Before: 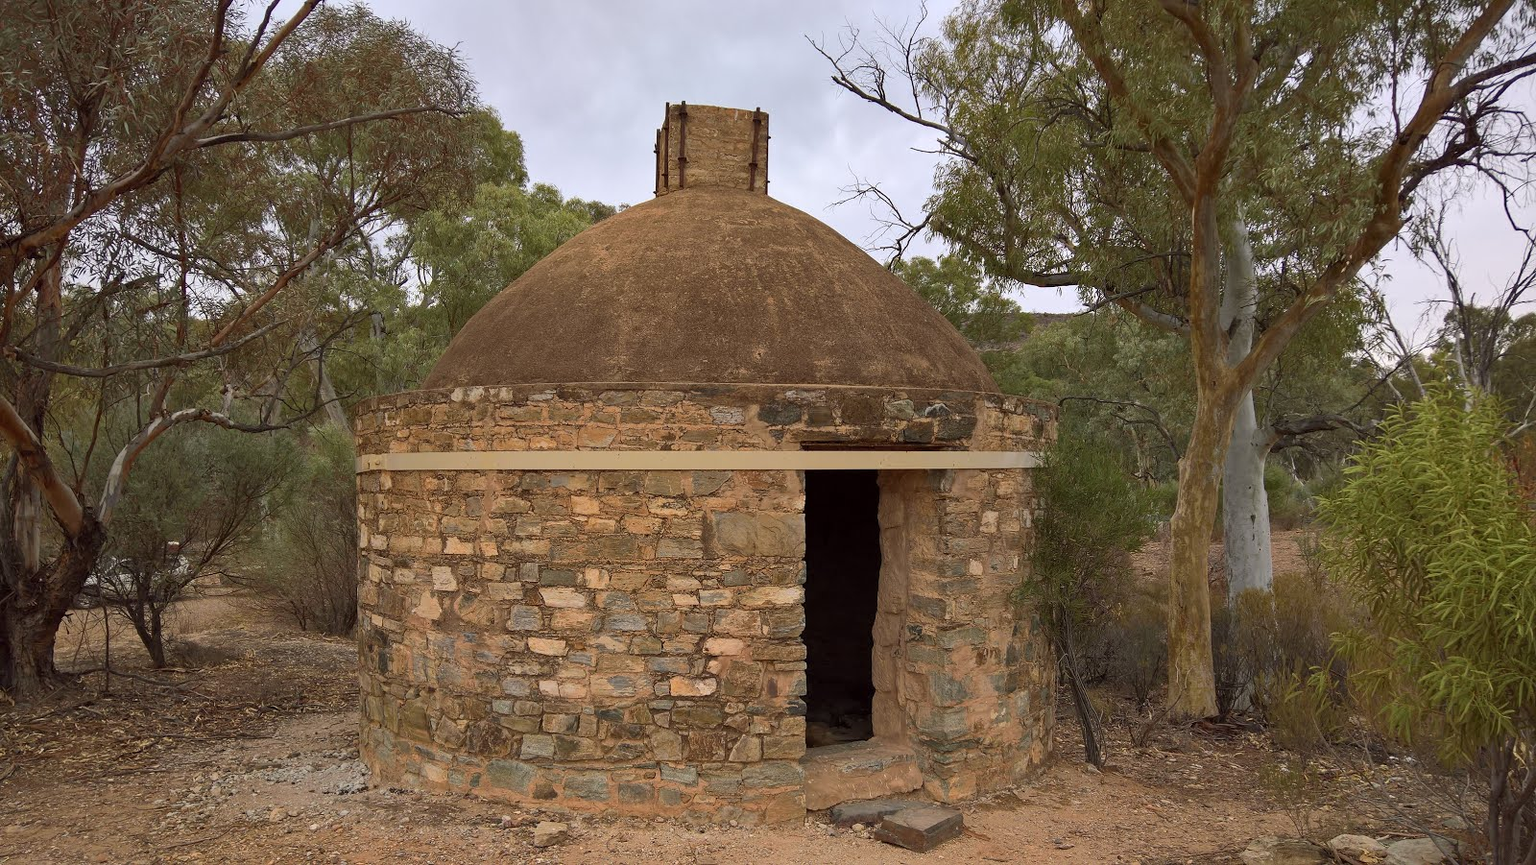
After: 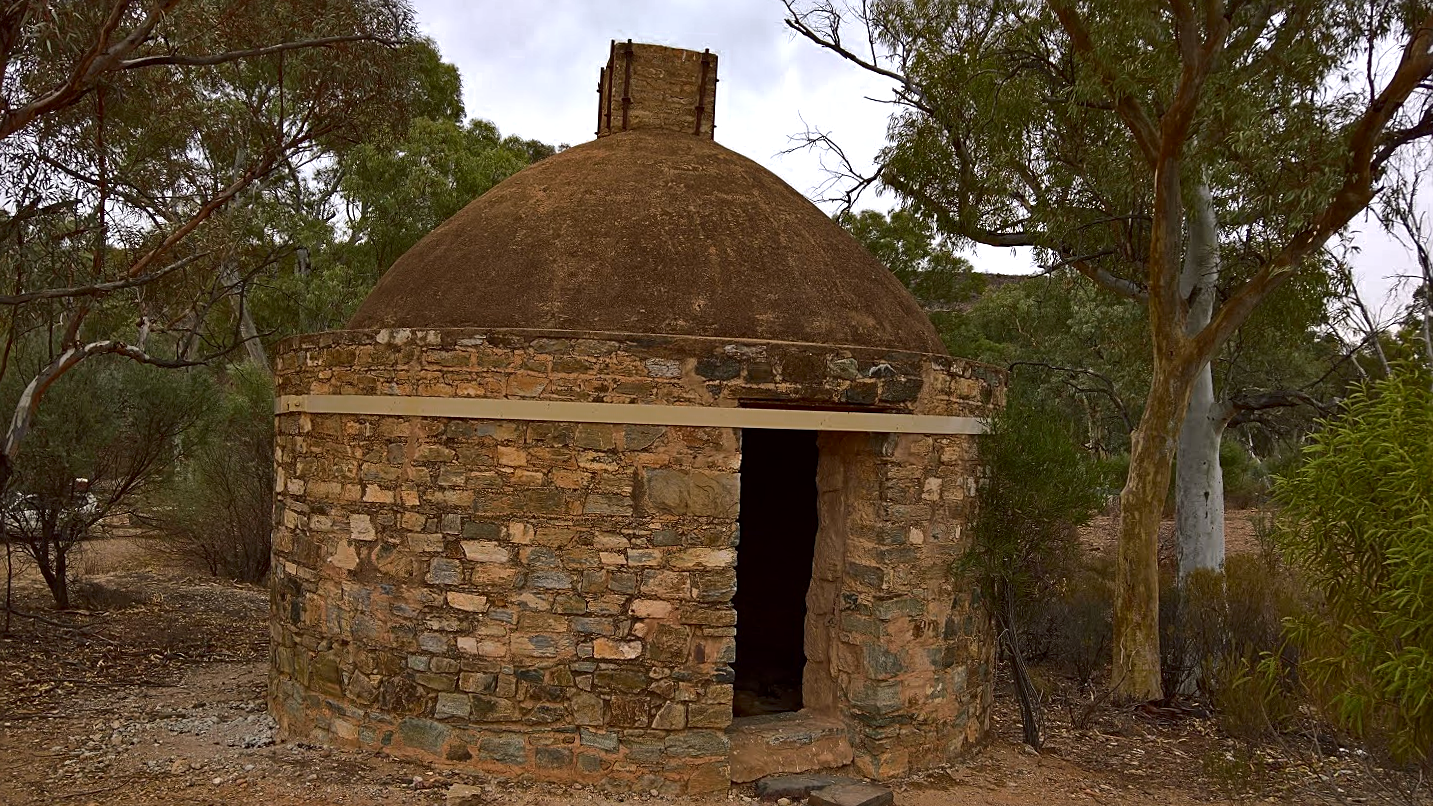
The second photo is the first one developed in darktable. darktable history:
crop and rotate: angle -2.1°, left 3.151%, top 4.291%, right 1.487%, bottom 0.484%
contrast brightness saturation: brightness -0.196, saturation 0.082
color zones: curves: ch0 [(0.203, 0.433) (0.607, 0.517) (0.697, 0.696) (0.705, 0.897)]
exposure: compensate highlight preservation false
sharpen: on, module defaults
shadows and highlights: shadows 37.13, highlights -28.05, soften with gaussian
